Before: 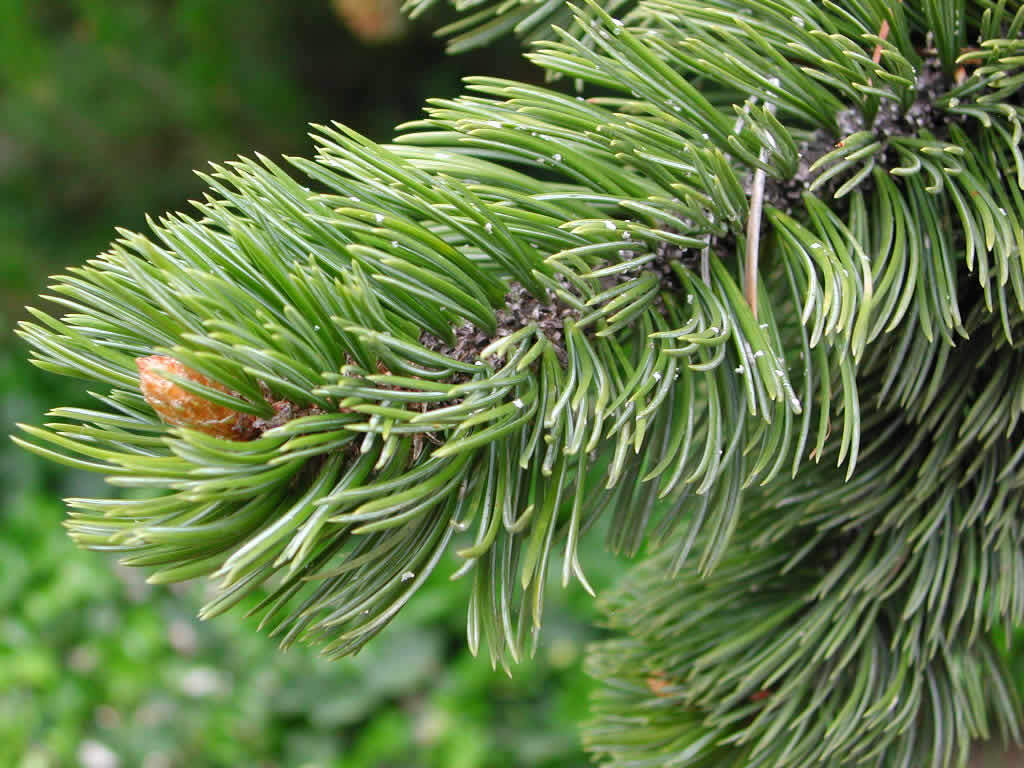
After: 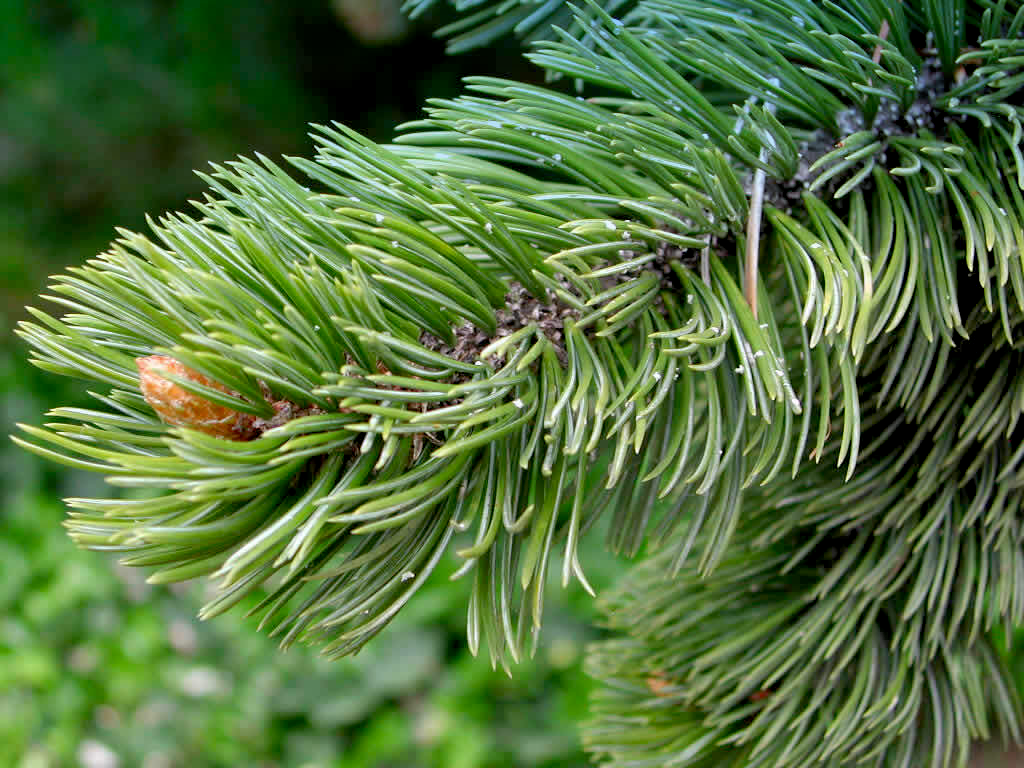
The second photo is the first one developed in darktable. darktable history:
exposure: black level correction 0.011, compensate highlight preservation false
graduated density: density 2.02 EV, hardness 44%, rotation 0.374°, offset 8.21, hue 208.8°, saturation 97%
